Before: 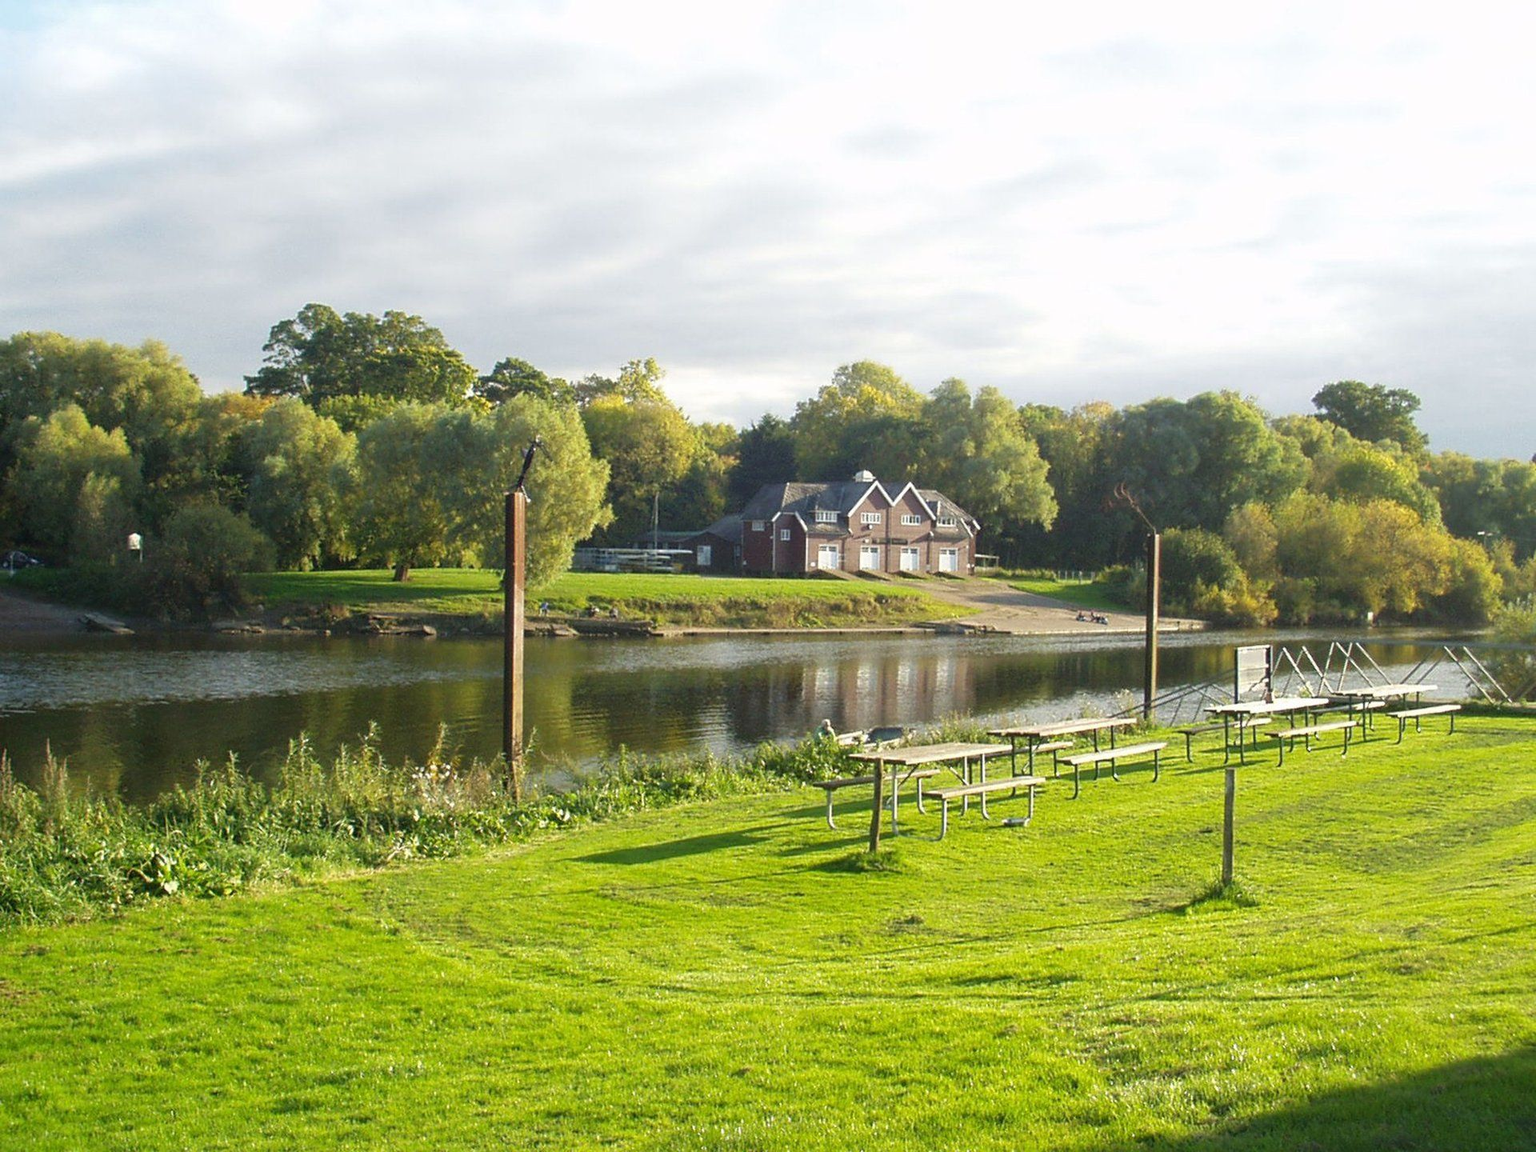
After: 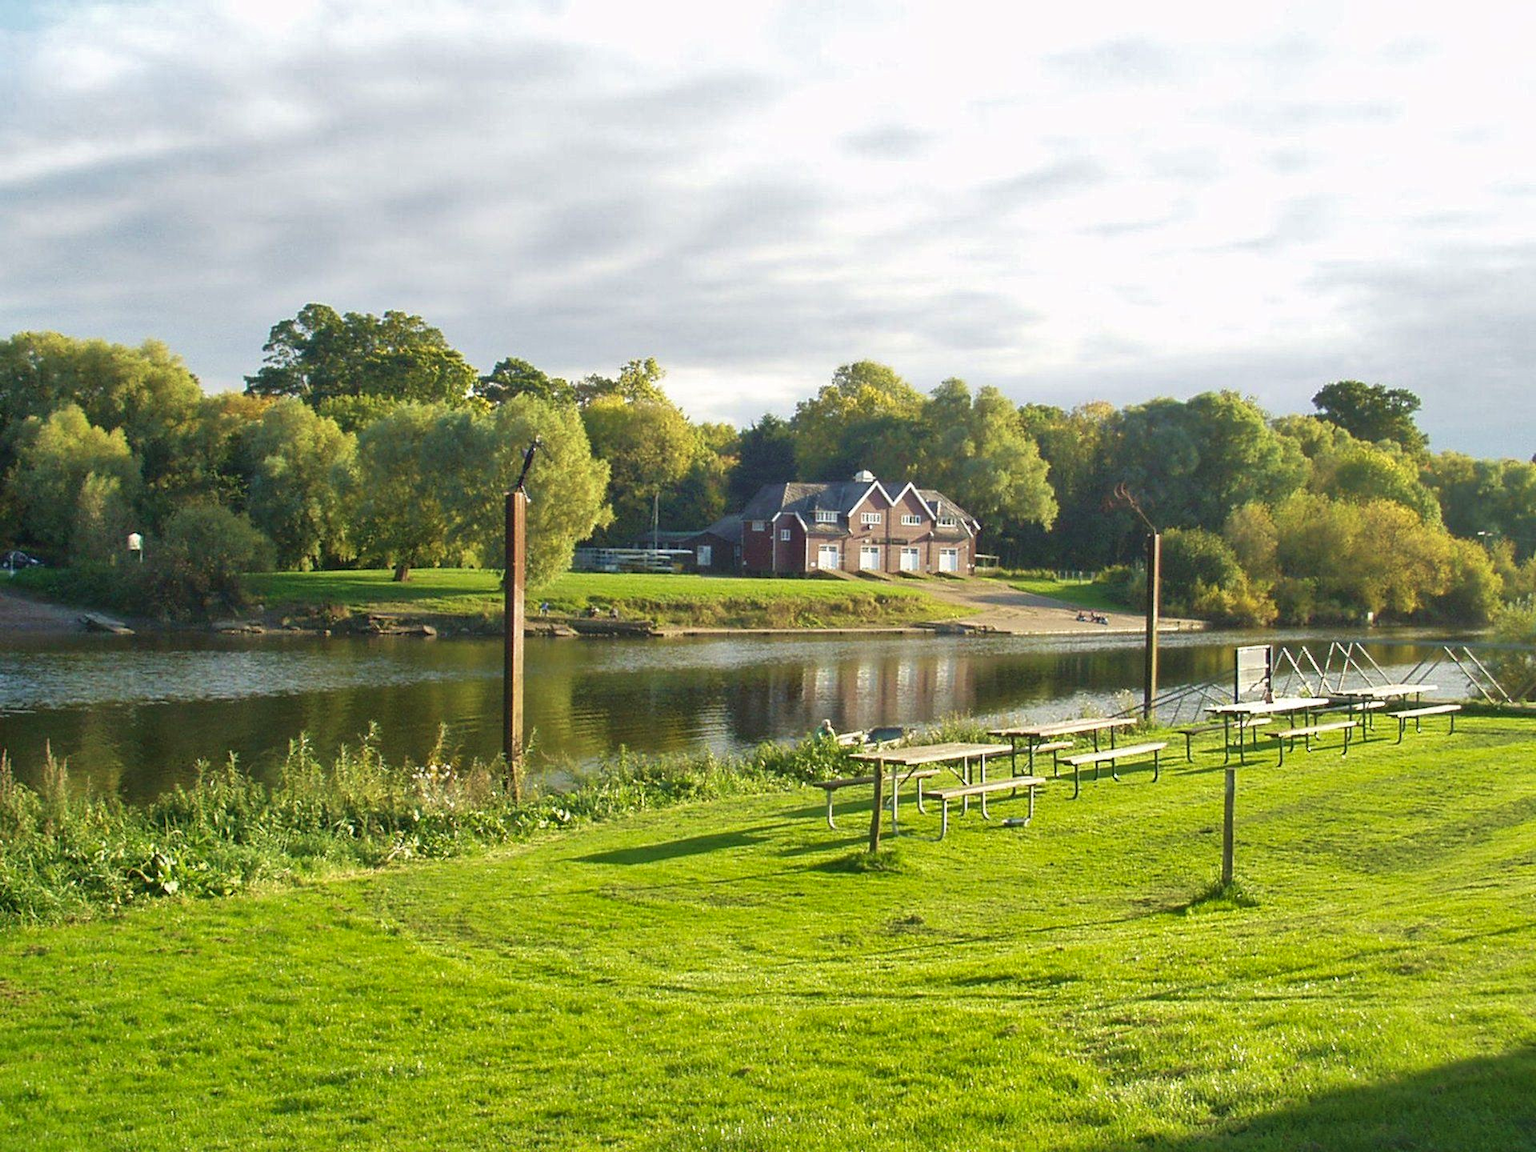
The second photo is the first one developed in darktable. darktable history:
velvia: on, module defaults
shadows and highlights: highlights color adjustment 0%, soften with gaussian
tone equalizer: on, module defaults
